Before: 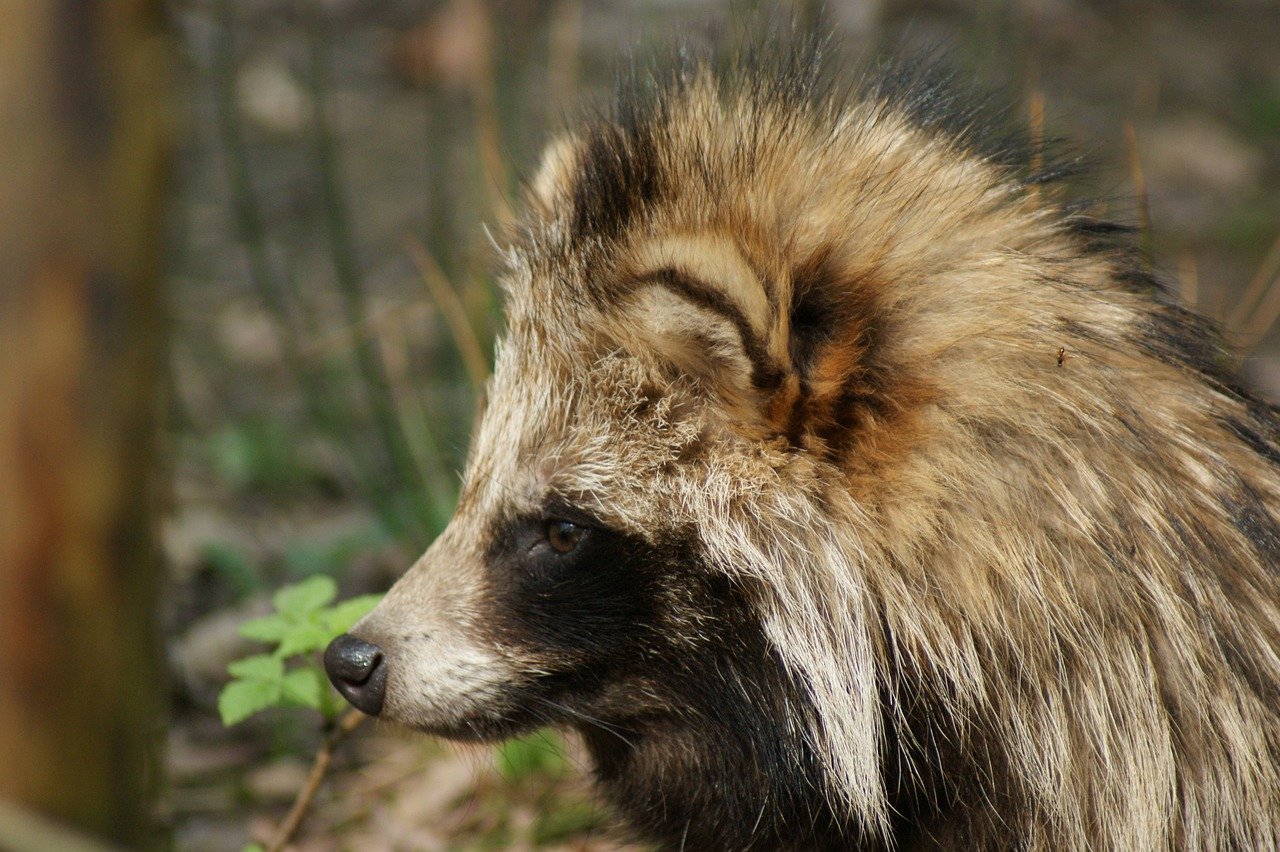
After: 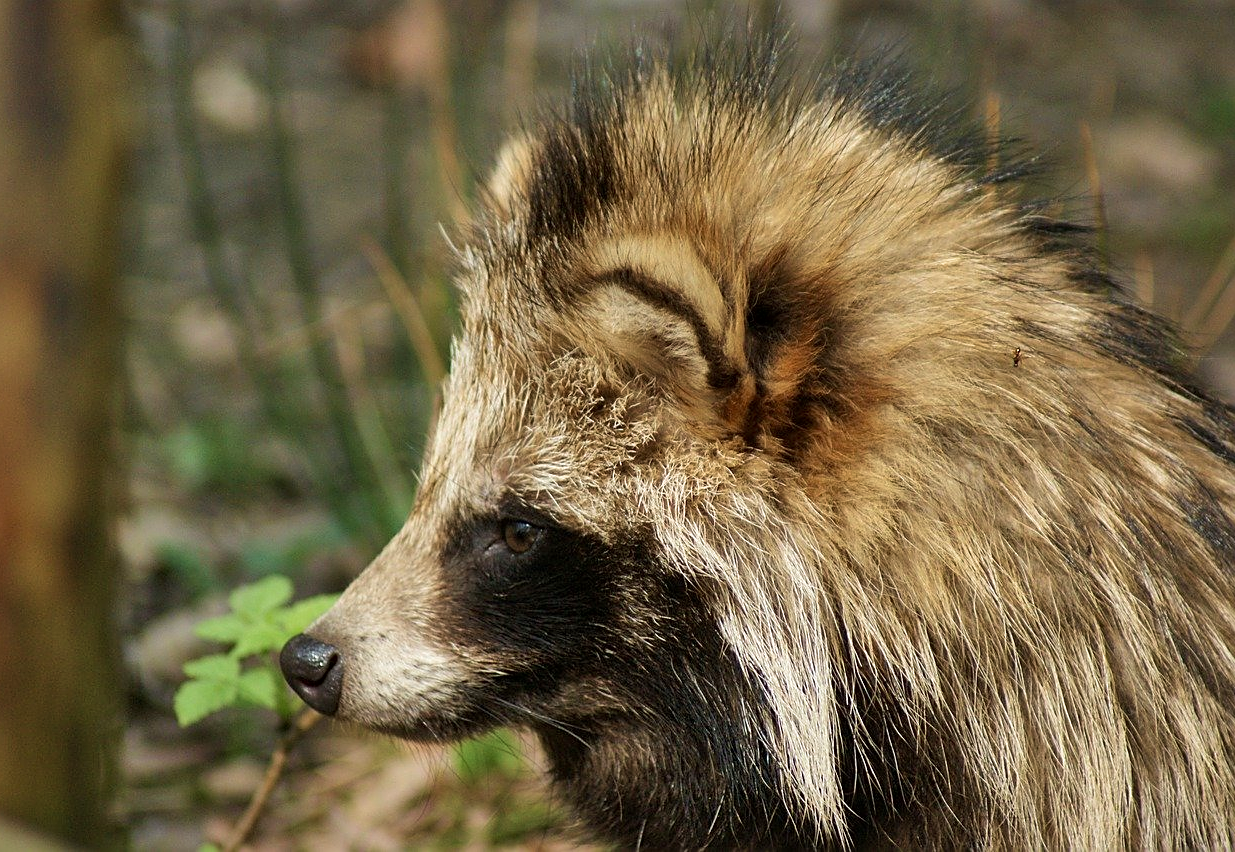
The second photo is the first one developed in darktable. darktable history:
crop and rotate: left 3.457%
shadows and highlights: soften with gaussian
sharpen: on, module defaults
local contrast: mode bilateral grid, contrast 21, coarseness 51, detail 119%, midtone range 0.2
velvia: on, module defaults
